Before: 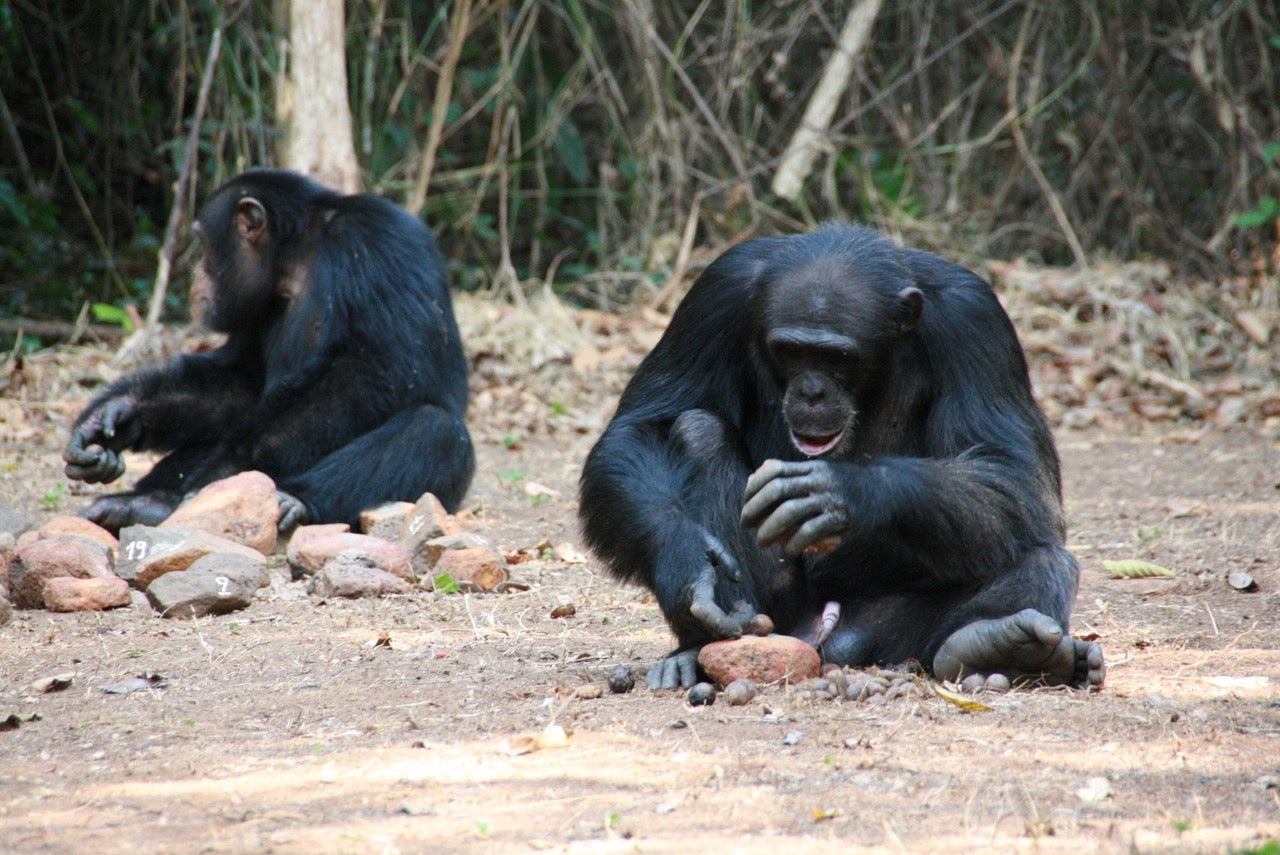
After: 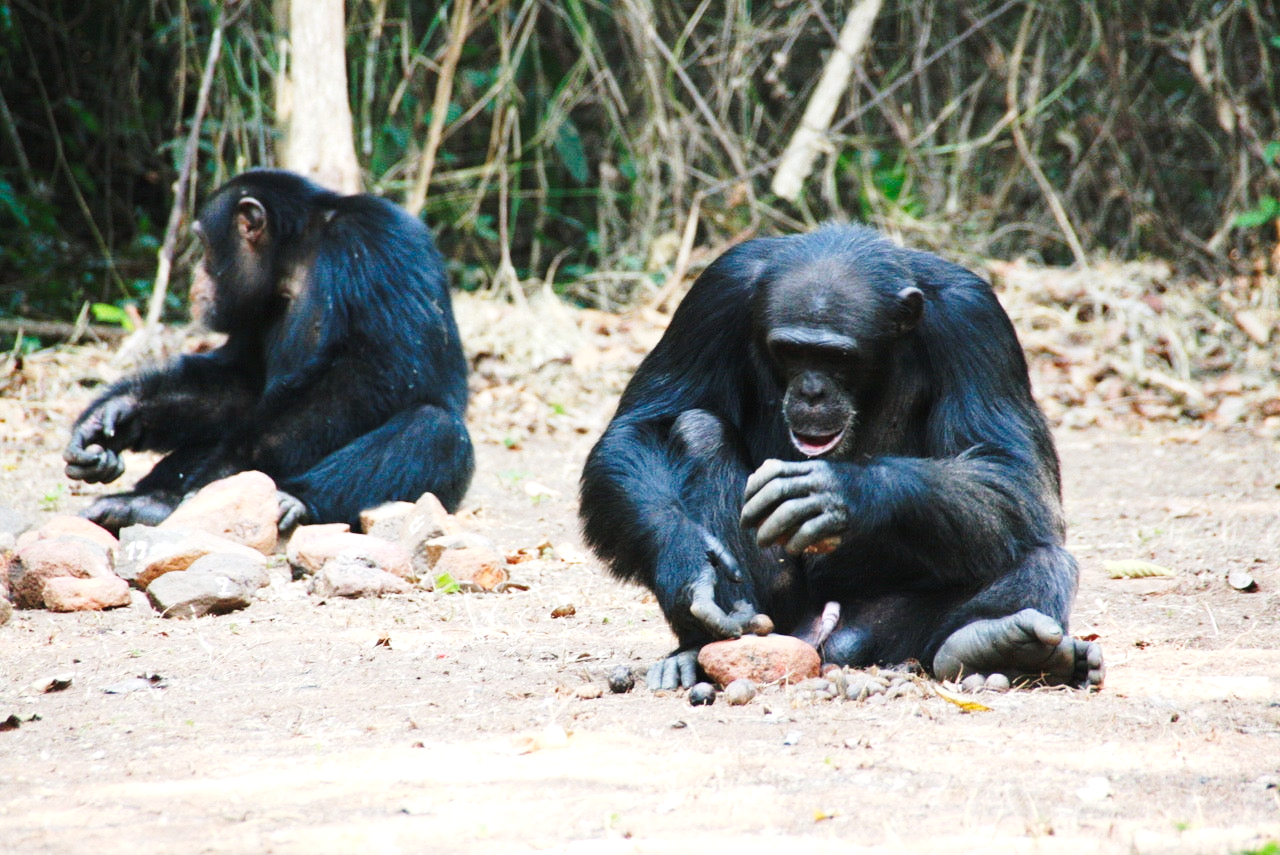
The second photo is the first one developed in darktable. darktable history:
exposure: black level correction -0.002, exposure 0.533 EV, compensate highlight preservation false
tone curve: curves: ch0 [(0, 0) (0.114, 0.083) (0.303, 0.285) (0.447, 0.51) (0.602, 0.697) (0.772, 0.866) (0.999, 0.978)]; ch1 [(0, 0) (0.389, 0.352) (0.458, 0.433) (0.486, 0.474) (0.509, 0.505) (0.535, 0.528) (0.57, 0.579) (0.696, 0.706) (1, 1)]; ch2 [(0, 0) (0.369, 0.388) (0.449, 0.431) (0.501, 0.5) (0.528, 0.527) (0.589, 0.608) (0.697, 0.721) (1, 1)], preserve colors none
